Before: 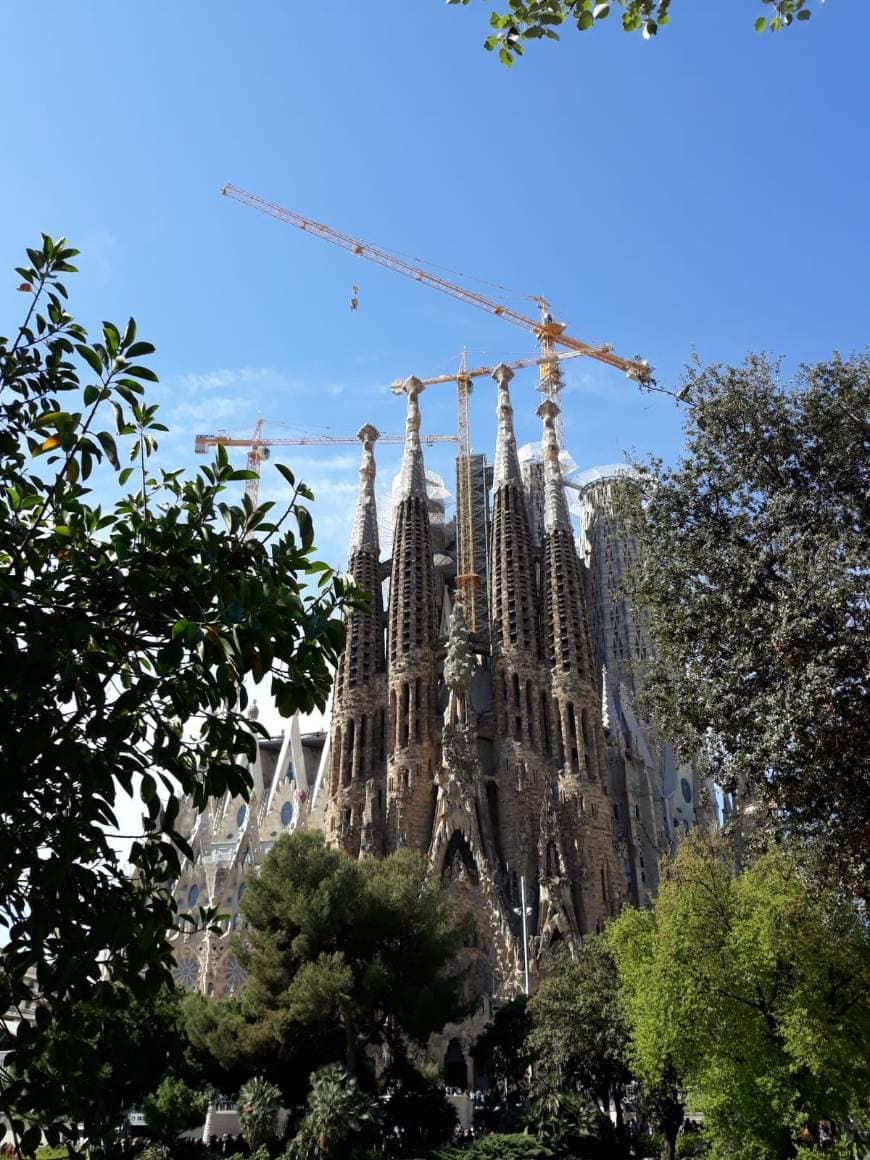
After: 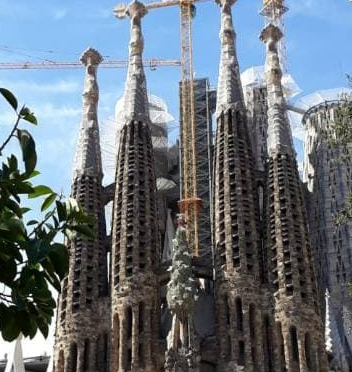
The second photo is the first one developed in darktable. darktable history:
crop: left 31.902%, top 32.475%, right 27.572%, bottom 35.419%
